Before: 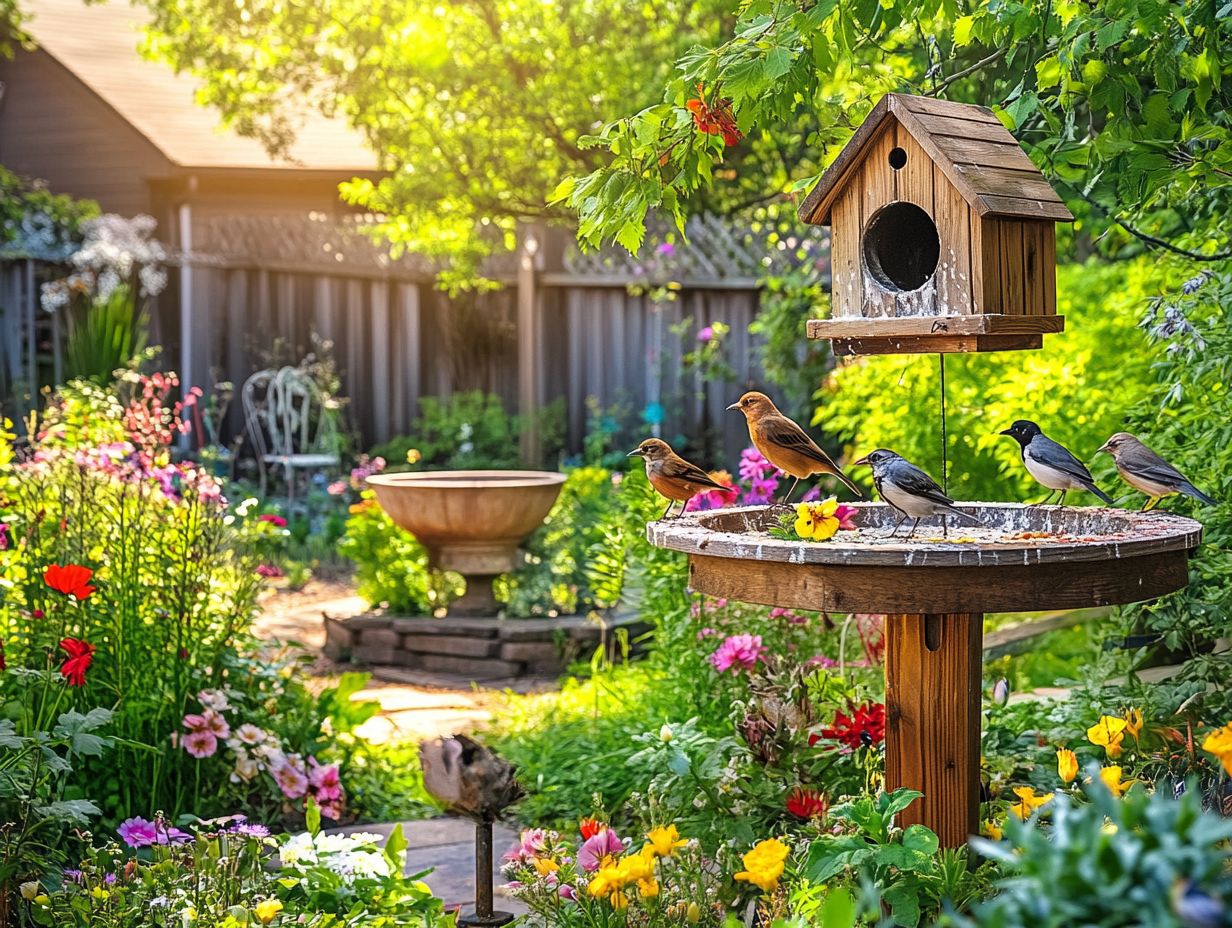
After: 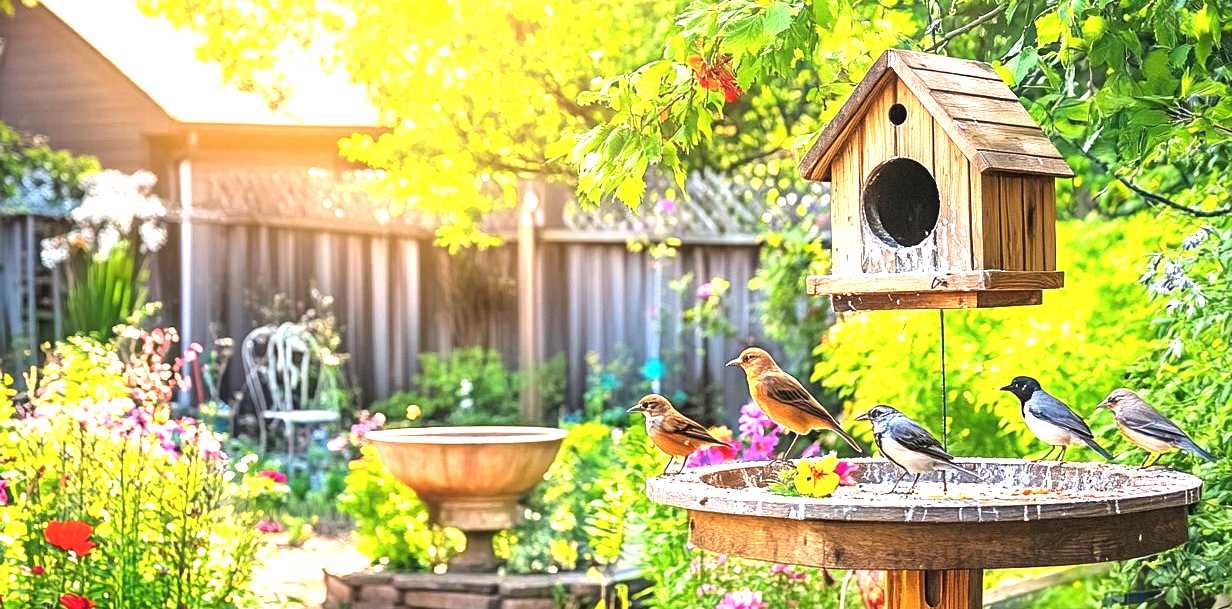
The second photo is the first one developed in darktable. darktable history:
crop and rotate: top 4.848%, bottom 29.503%
white balance: red 1.009, blue 0.985
exposure: black level correction 0, exposure 1.5 EV, compensate exposure bias true, compensate highlight preservation false
color balance rgb: on, module defaults
